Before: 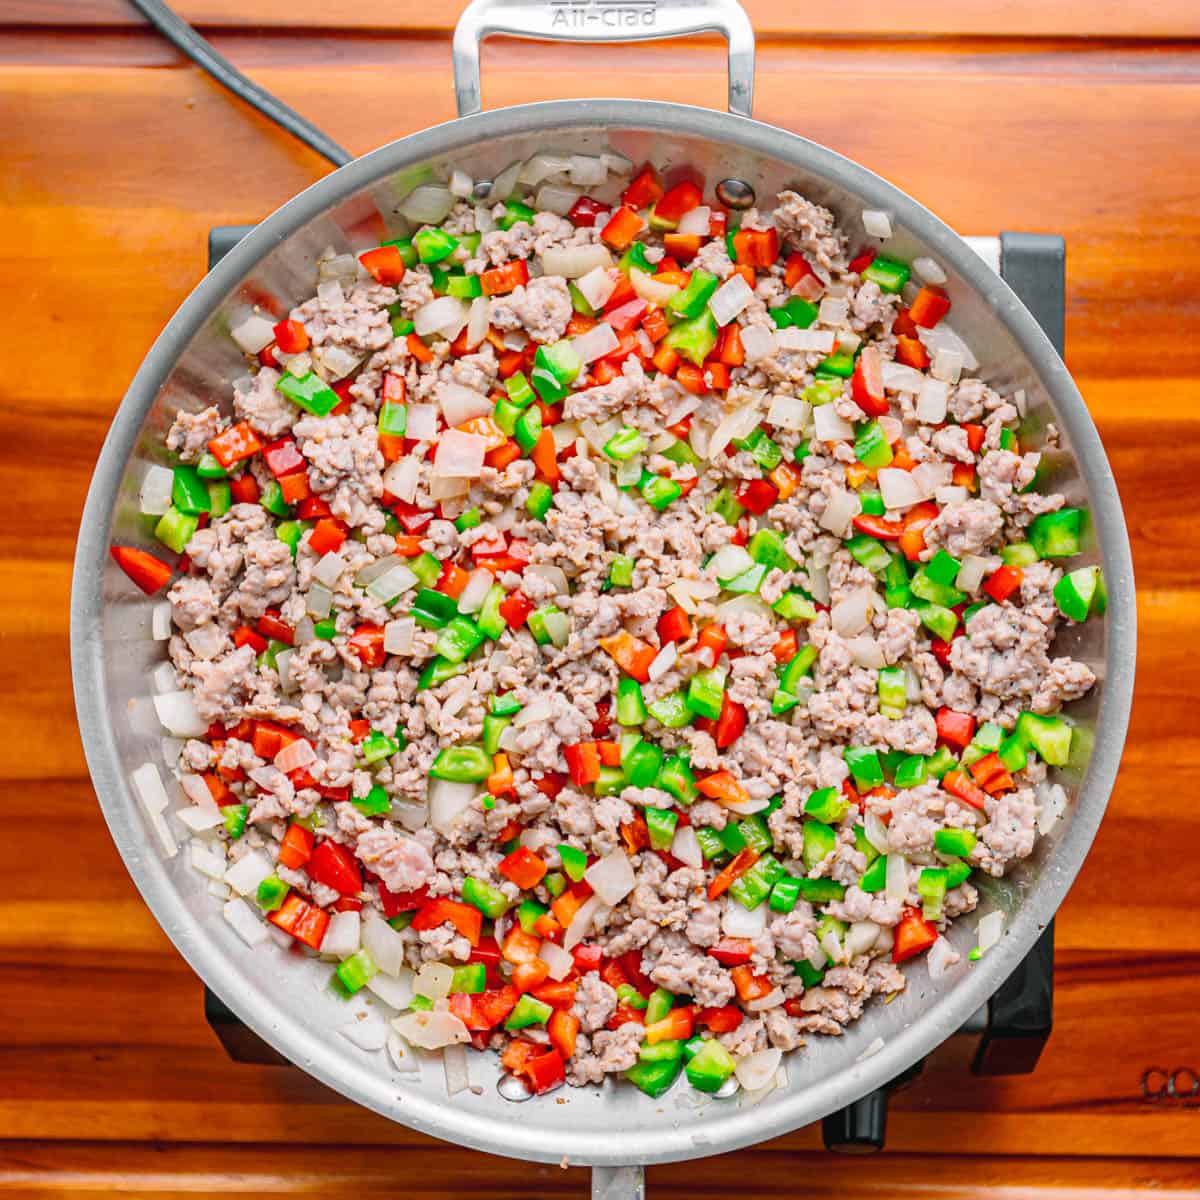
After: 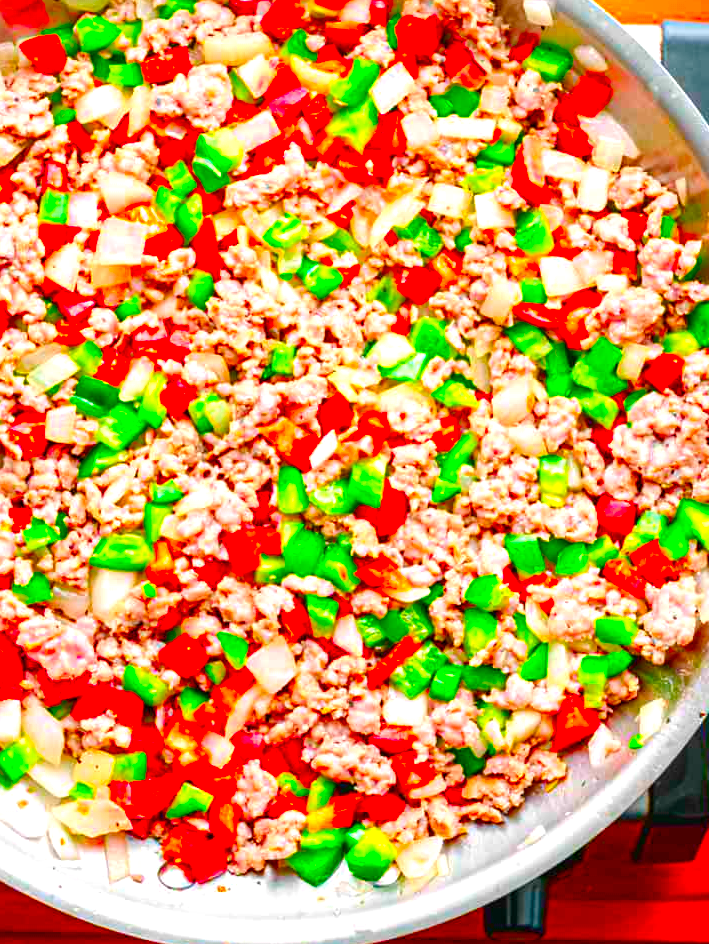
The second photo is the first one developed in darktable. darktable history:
crop and rotate: left 28.256%, top 17.734%, right 12.656%, bottom 3.573%
color correction: saturation 2.15
color balance rgb: linear chroma grading › shadows -2.2%, linear chroma grading › highlights -15%, linear chroma grading › global chroma -10%, linear chroma grading › mid-tones -10%, perceptual saturation grading › global saturation 45%, perceptual saturation grading › highlights -50%, perceptual saturation grading › shadows 30%, perceptual brilliance grading › global brilliance 18%, global vibrance 45%
